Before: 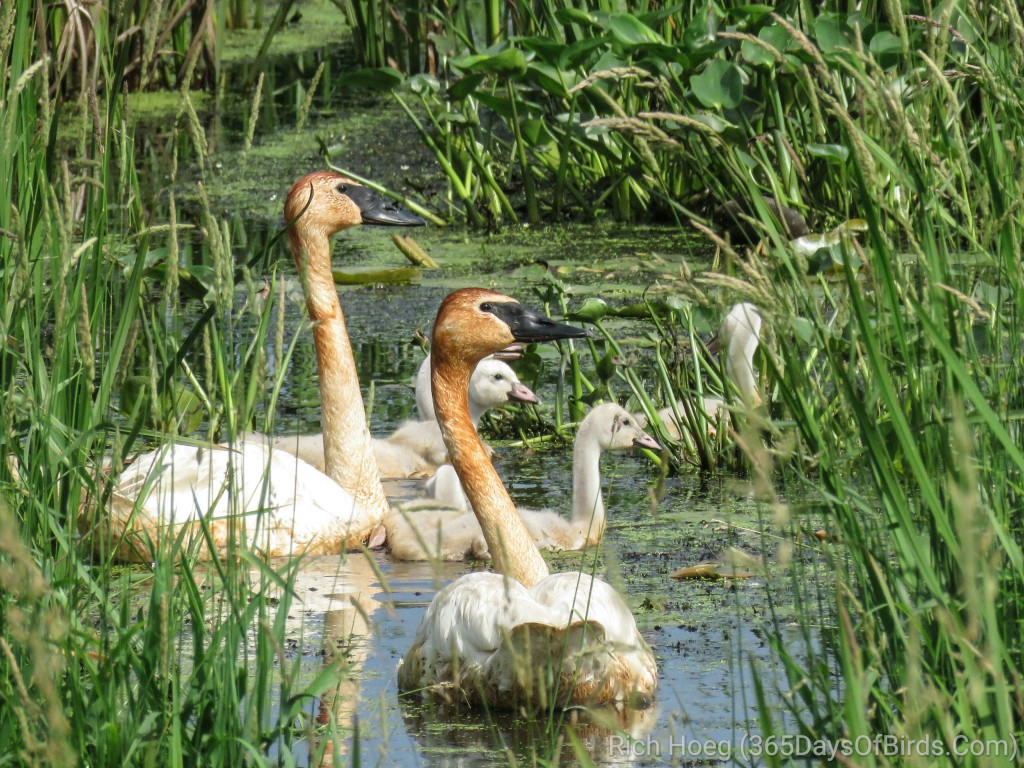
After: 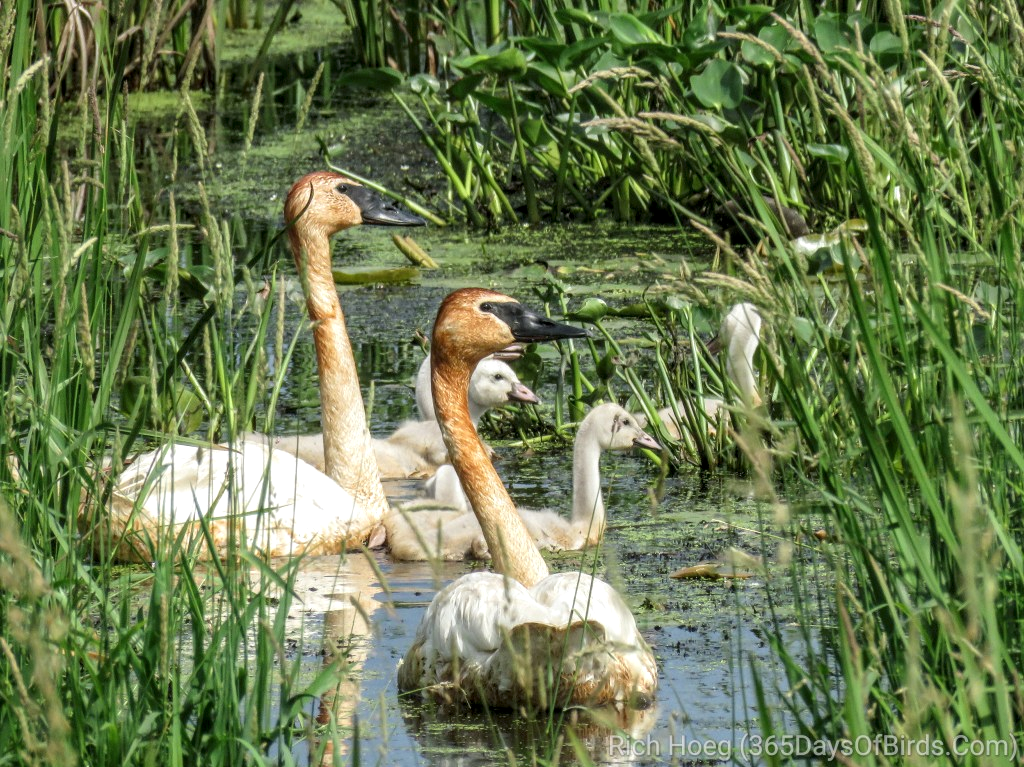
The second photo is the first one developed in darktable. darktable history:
crop: bottom 0.077%
local contrast: detail 130%
